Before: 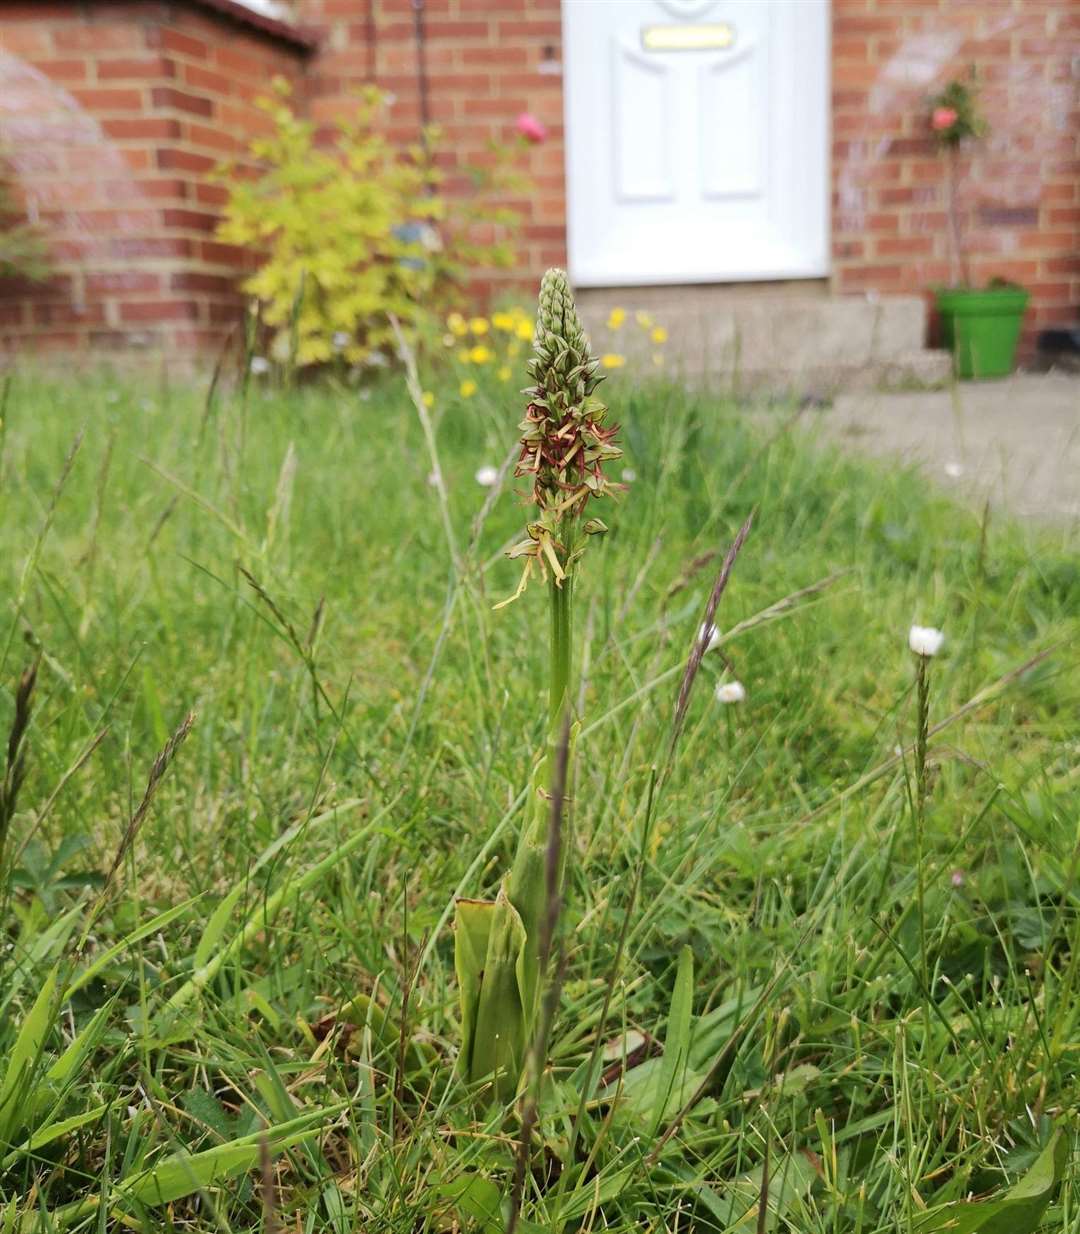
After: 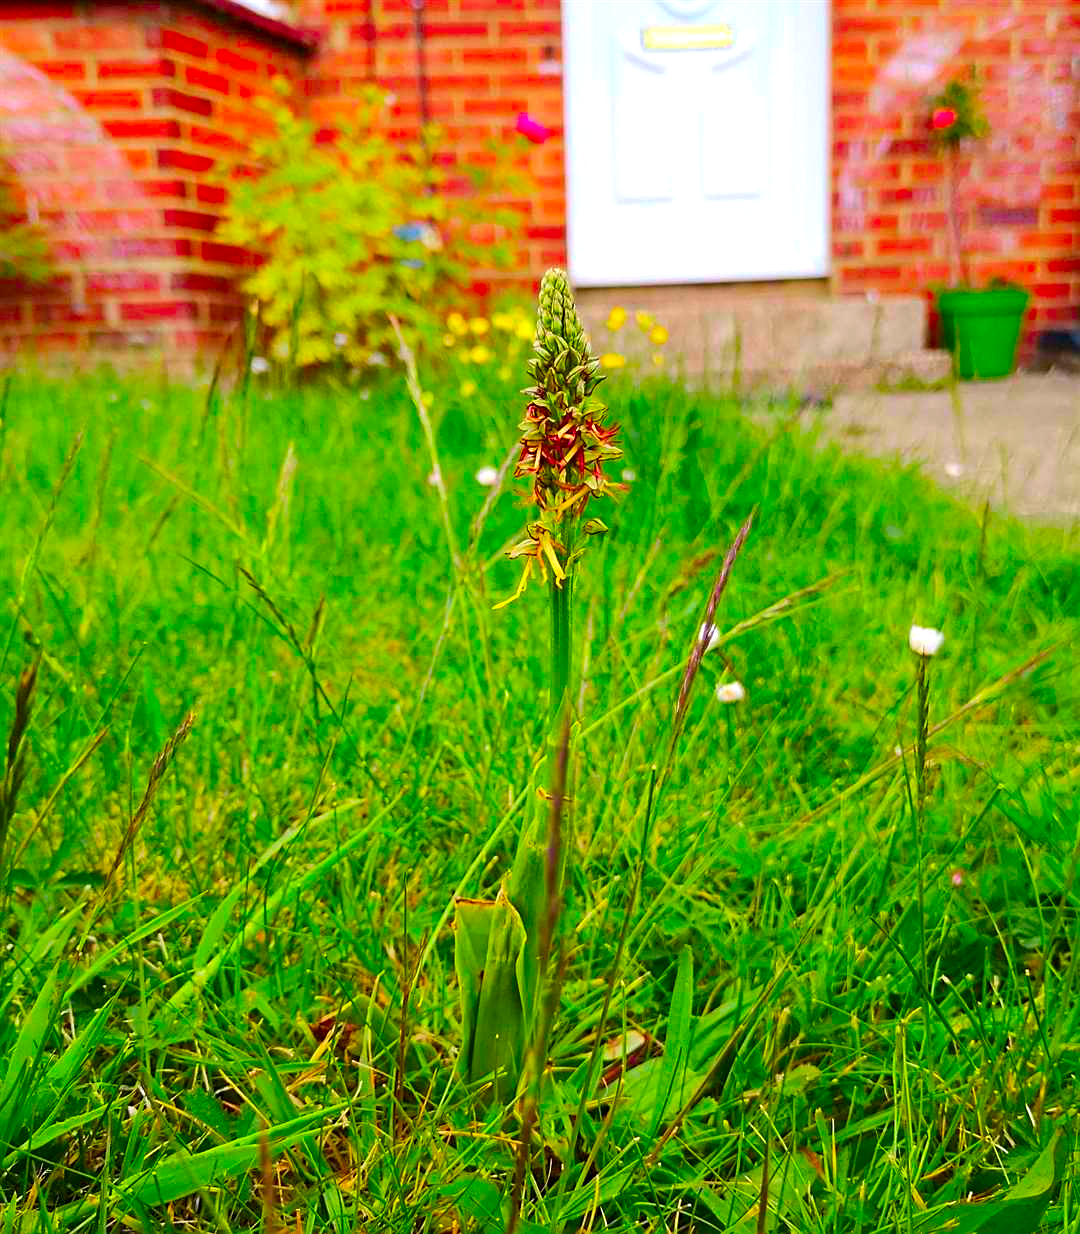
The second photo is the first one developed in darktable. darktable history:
sharpen: on, module defaults
color correction: highlights a* 1.59, highlights b* -1.7, saturation 2.48
exposure: exposure 0.2 EV, compensate highlight preservation false
haze removal: compatibility mode true, adaptive false
